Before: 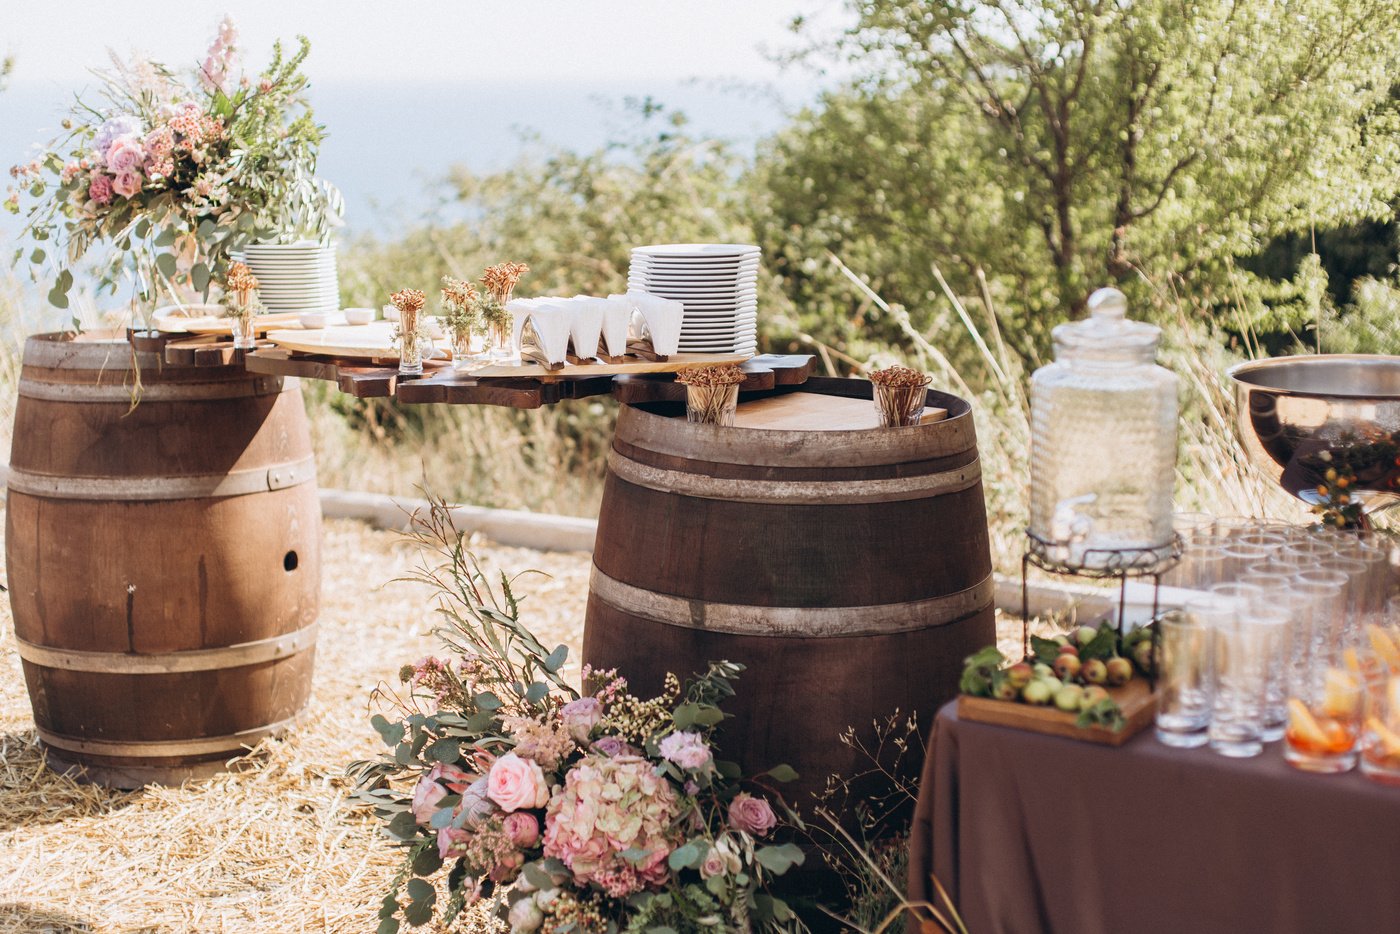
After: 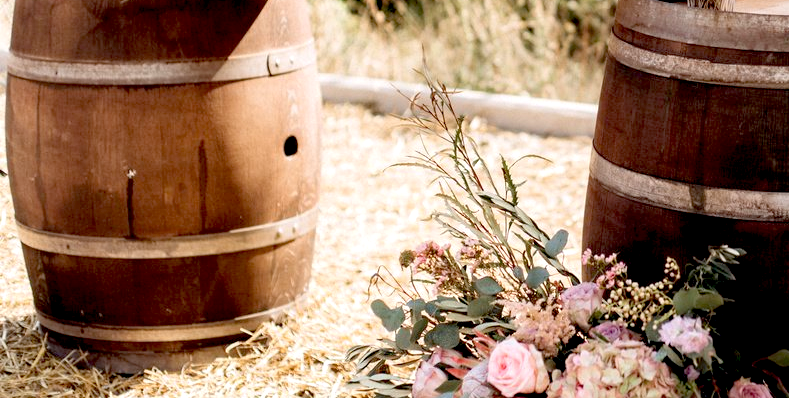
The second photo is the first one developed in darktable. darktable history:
crop: top 44.483%, right 43.593%, bottom 12.892%
exposure: black level correction 0.031, exposure 0.304 EV, compensate highlight preservation false
